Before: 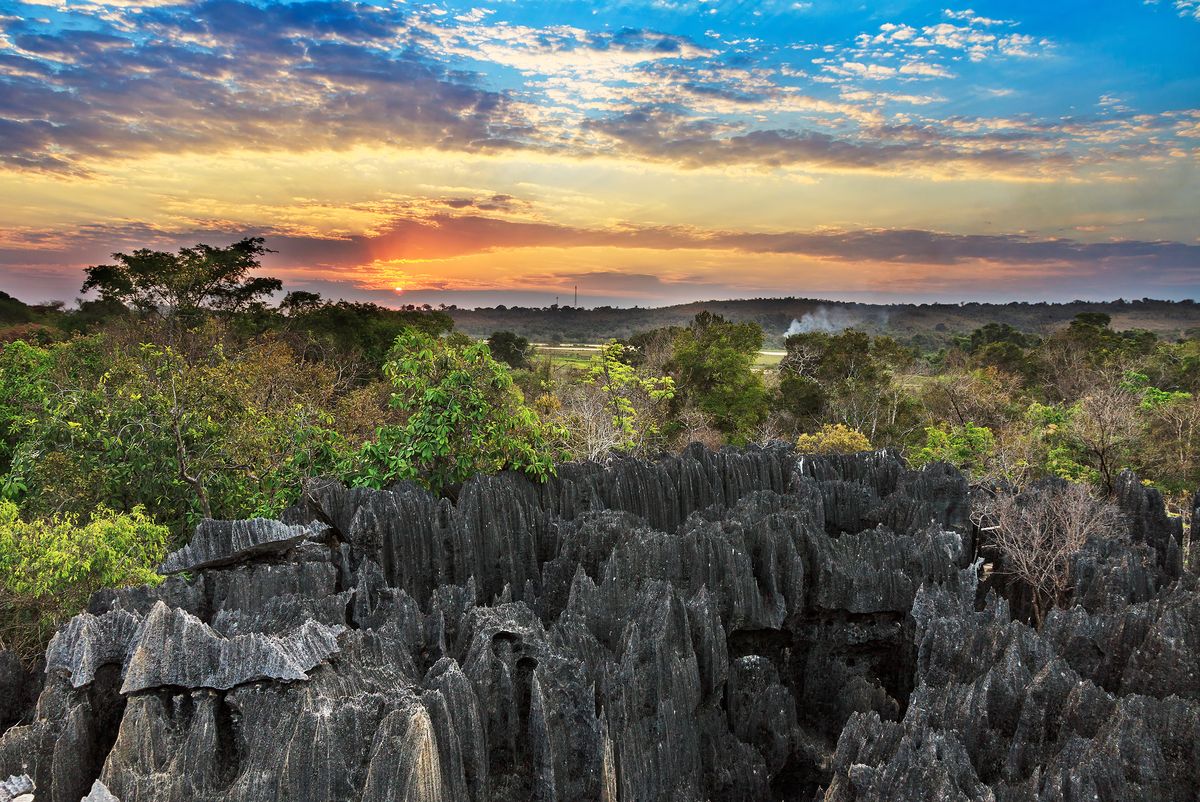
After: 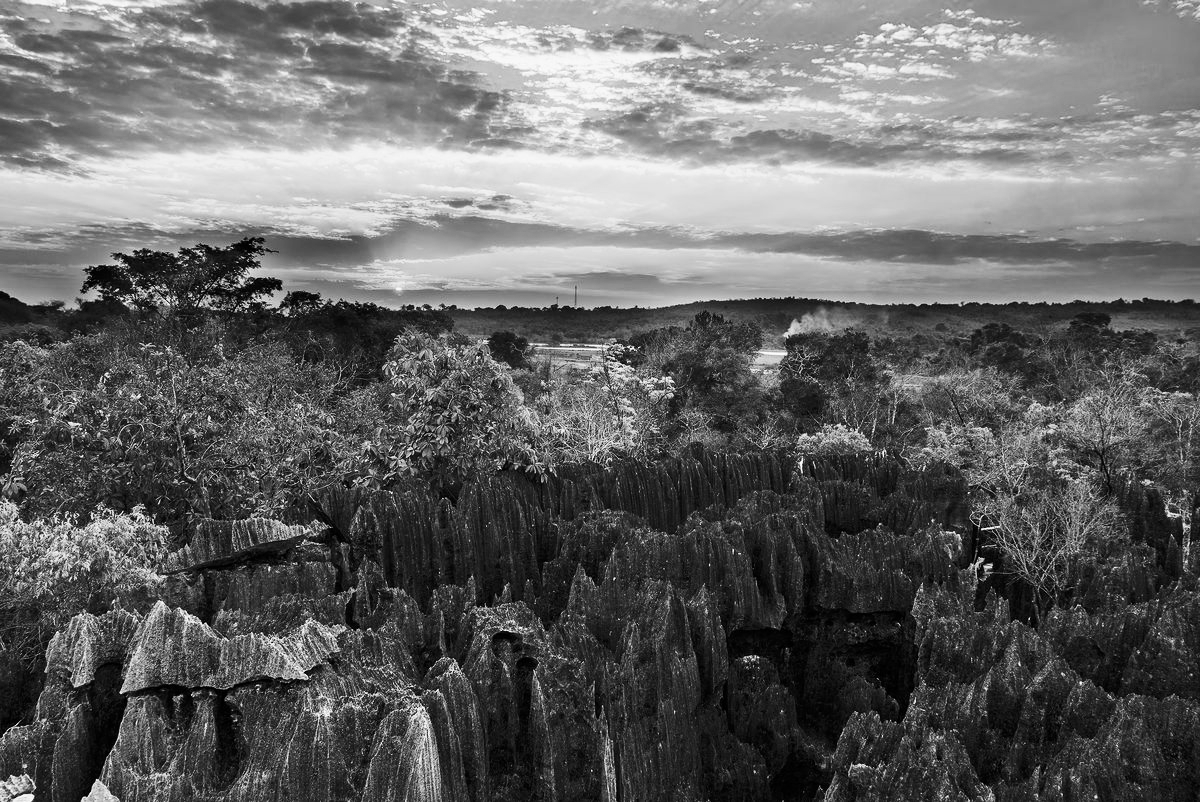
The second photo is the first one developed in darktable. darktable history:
exposure: exposure -0.04 EV, compensate highlight preservation false
contrast brightness saturation: contrast 0.22
monochrome: on, module defaults
